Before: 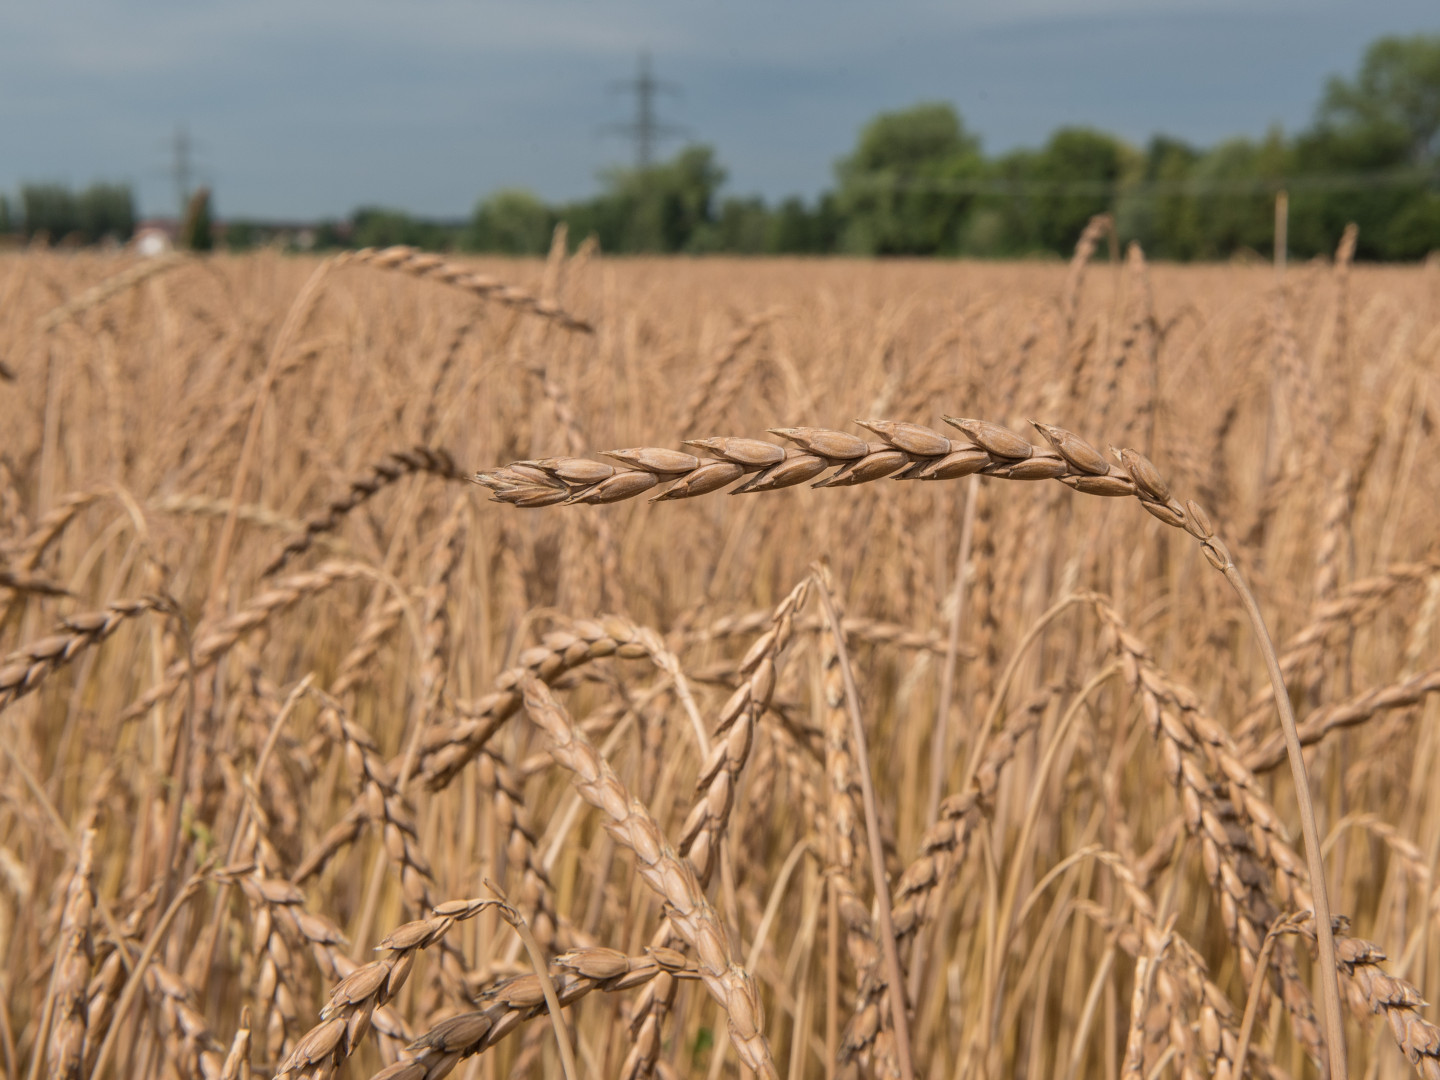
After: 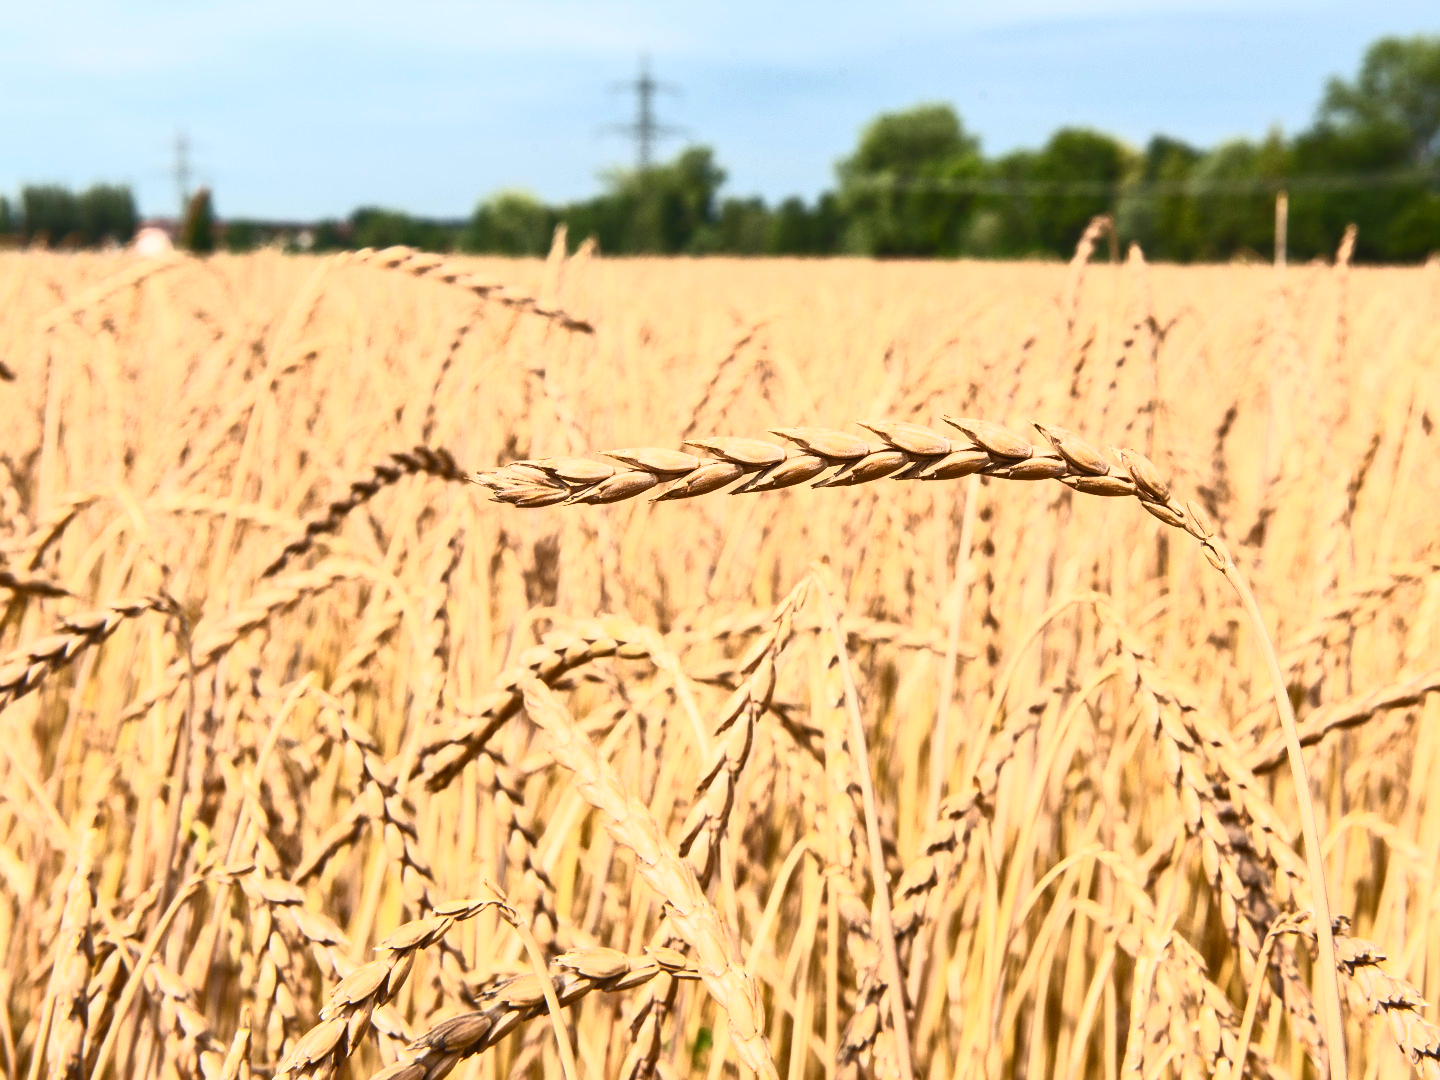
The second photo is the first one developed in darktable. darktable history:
contrast brightness saturation: contrast 0.83, brightness 0.59, saturation 0.59
